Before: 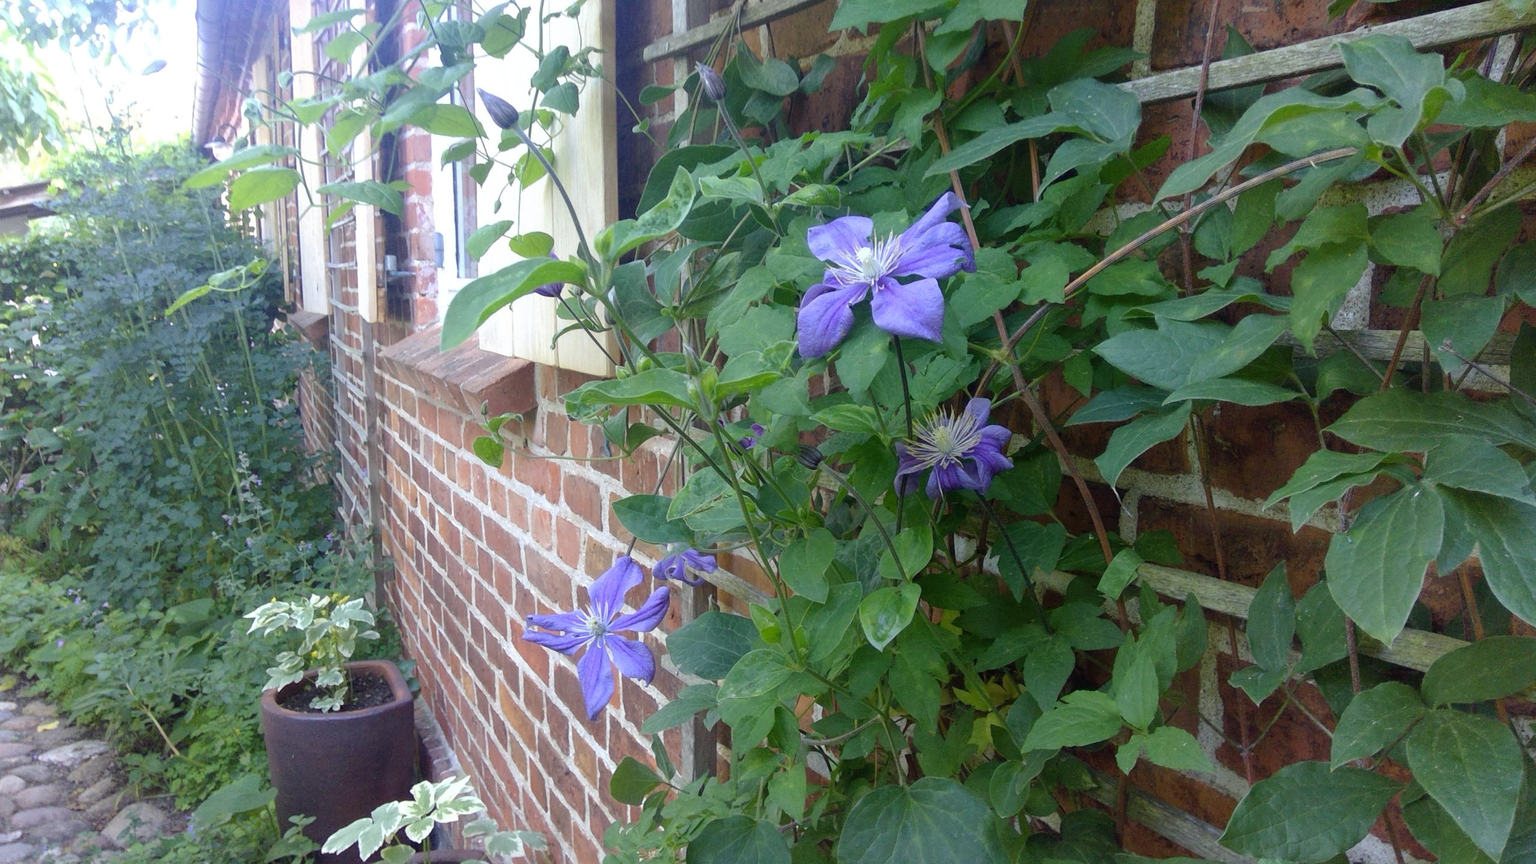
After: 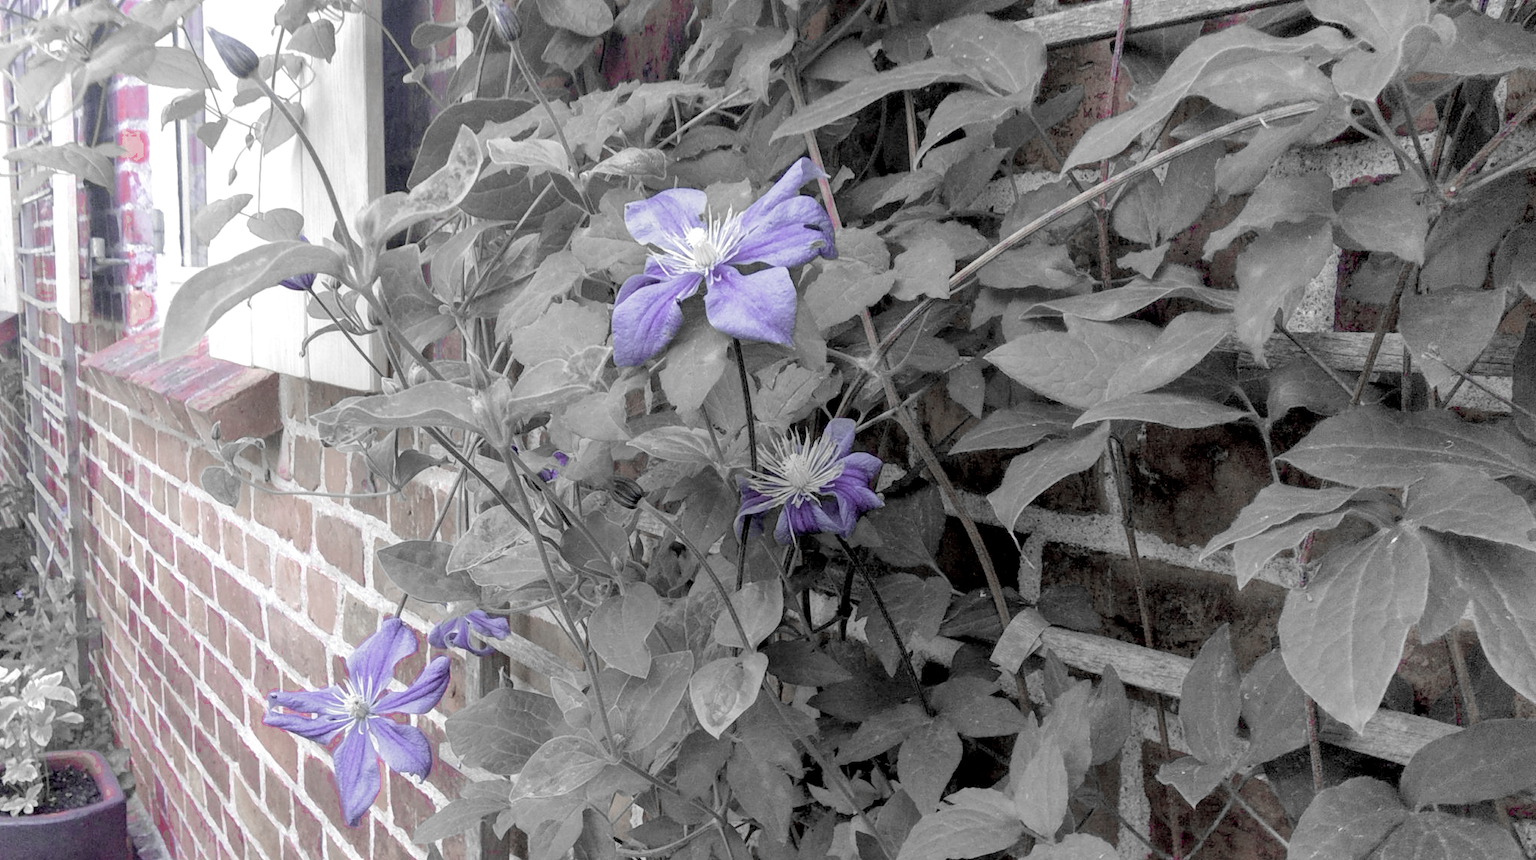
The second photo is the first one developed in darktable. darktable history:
contrast brightness saturation: brightness 0.188, saturation -0.502
shadows and highlights: radius 331.31, shadows 54.38, highlights -99.81, compress 94.54%, soften with gaussian
velvia: strength 74.65%
crop and rotate: left 20.461%, top 7.836%, right 0.423%, bottom 13.318%
exposure: black level correction 0.009, compensate highlight preservation false
local contrast: on, module defaults
color zones: curves: ch0 [(0, 0.278) (0.143, 0.5) (0.286, 0.5) (0.429, 0.5) (0.571, 0.5) (0.714, 0.5) (0.857, 0.5) (1, 0.5)]; ch1 [(0, 1) (0.143, 0.165) (0.286, 0) (0.429, 0) (0.571, 0) (0.714, 0) (0.857, 0.5) (1, 0.5)]; ch2 [(0, 0.508) (0.143, 0.5) (0.286, 0.5) (0.429, 0.5) (0.571, 0.5) (0.714, 0.5) (0.857, 0.5) (1, 0.5)]
